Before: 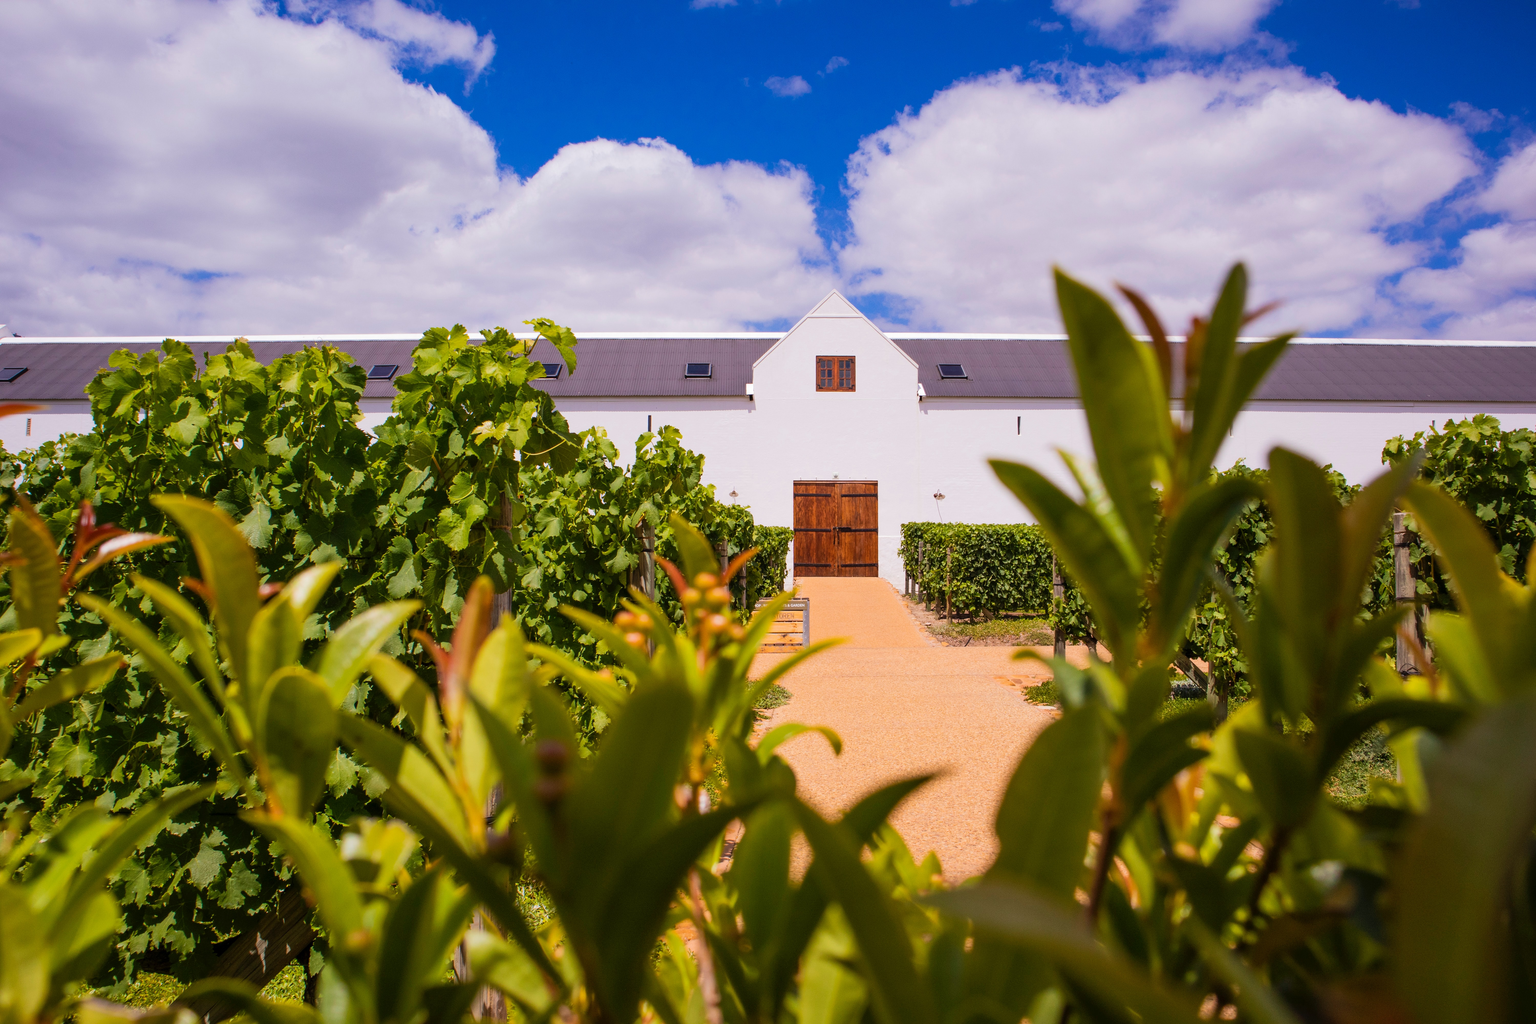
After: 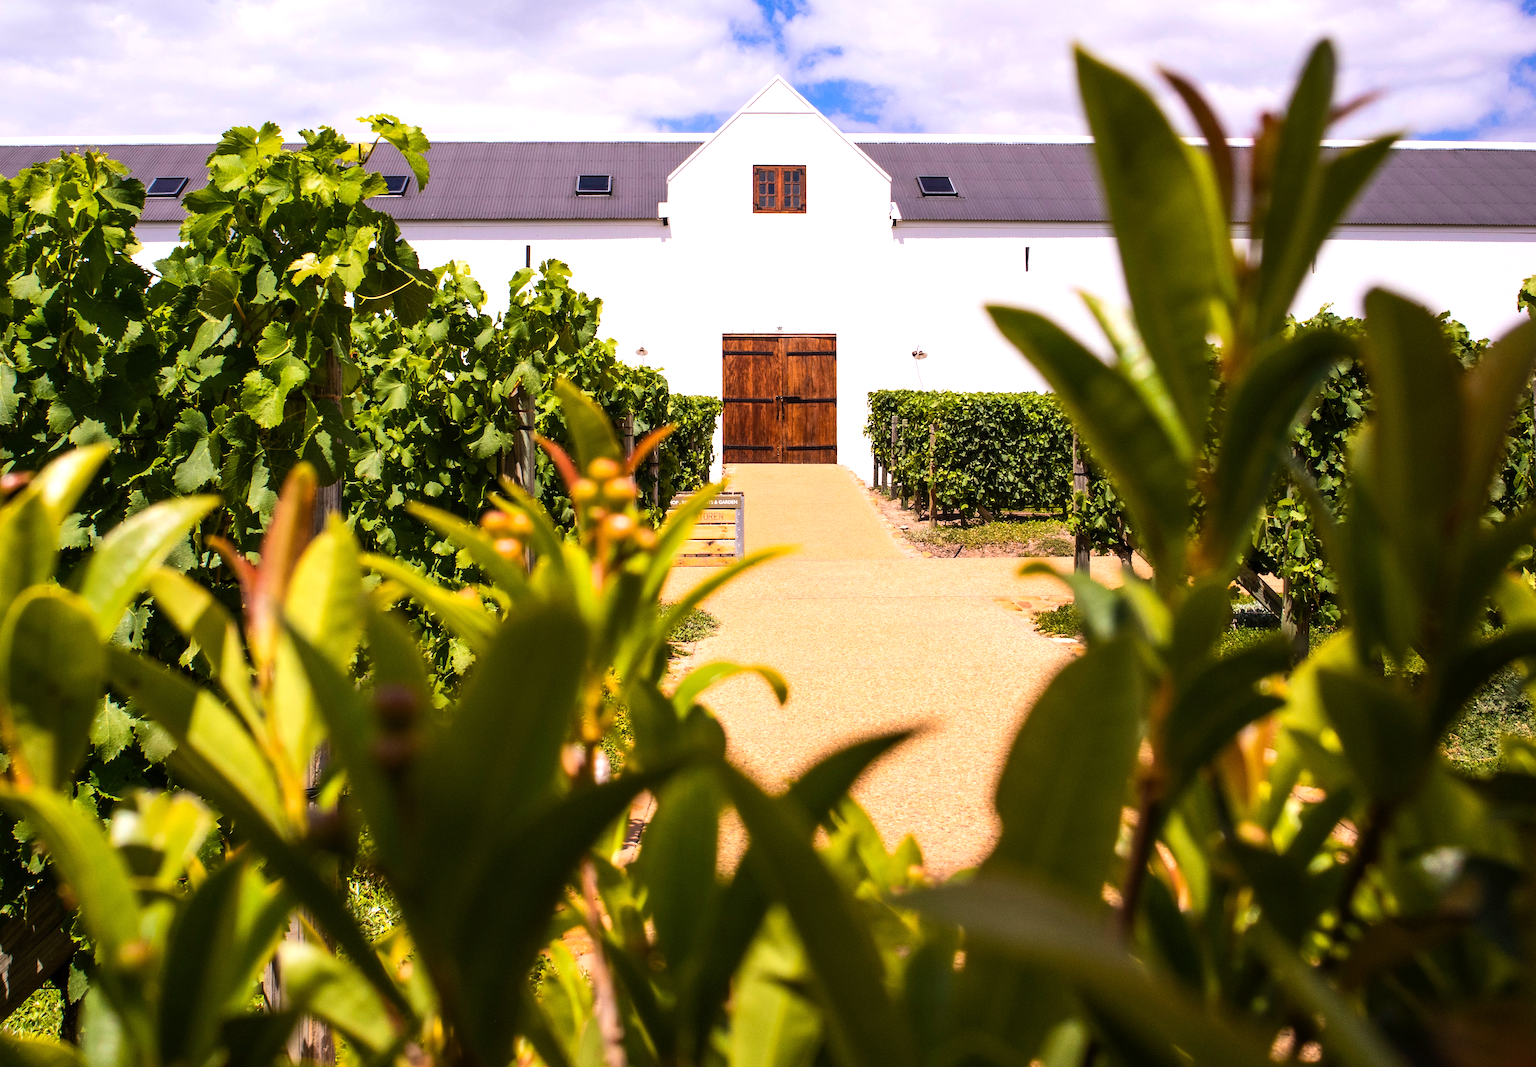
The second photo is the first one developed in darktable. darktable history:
crop: left 16.871%, top 22.857%, right 9.116%
tone equalizer: -8 EV -0.75 EV, -7 EV -0.7 EV, -6 EV -0.6 EV, -5 EV -0.4 EV, -3 EV 0.4 EV, -2 EV 0.6 EV, -1 EV 0.7 EV, +0 EV 0.75 EV, edges refinement/feathering 500, mask exposure compensation -1.57 EV, preserve details no
